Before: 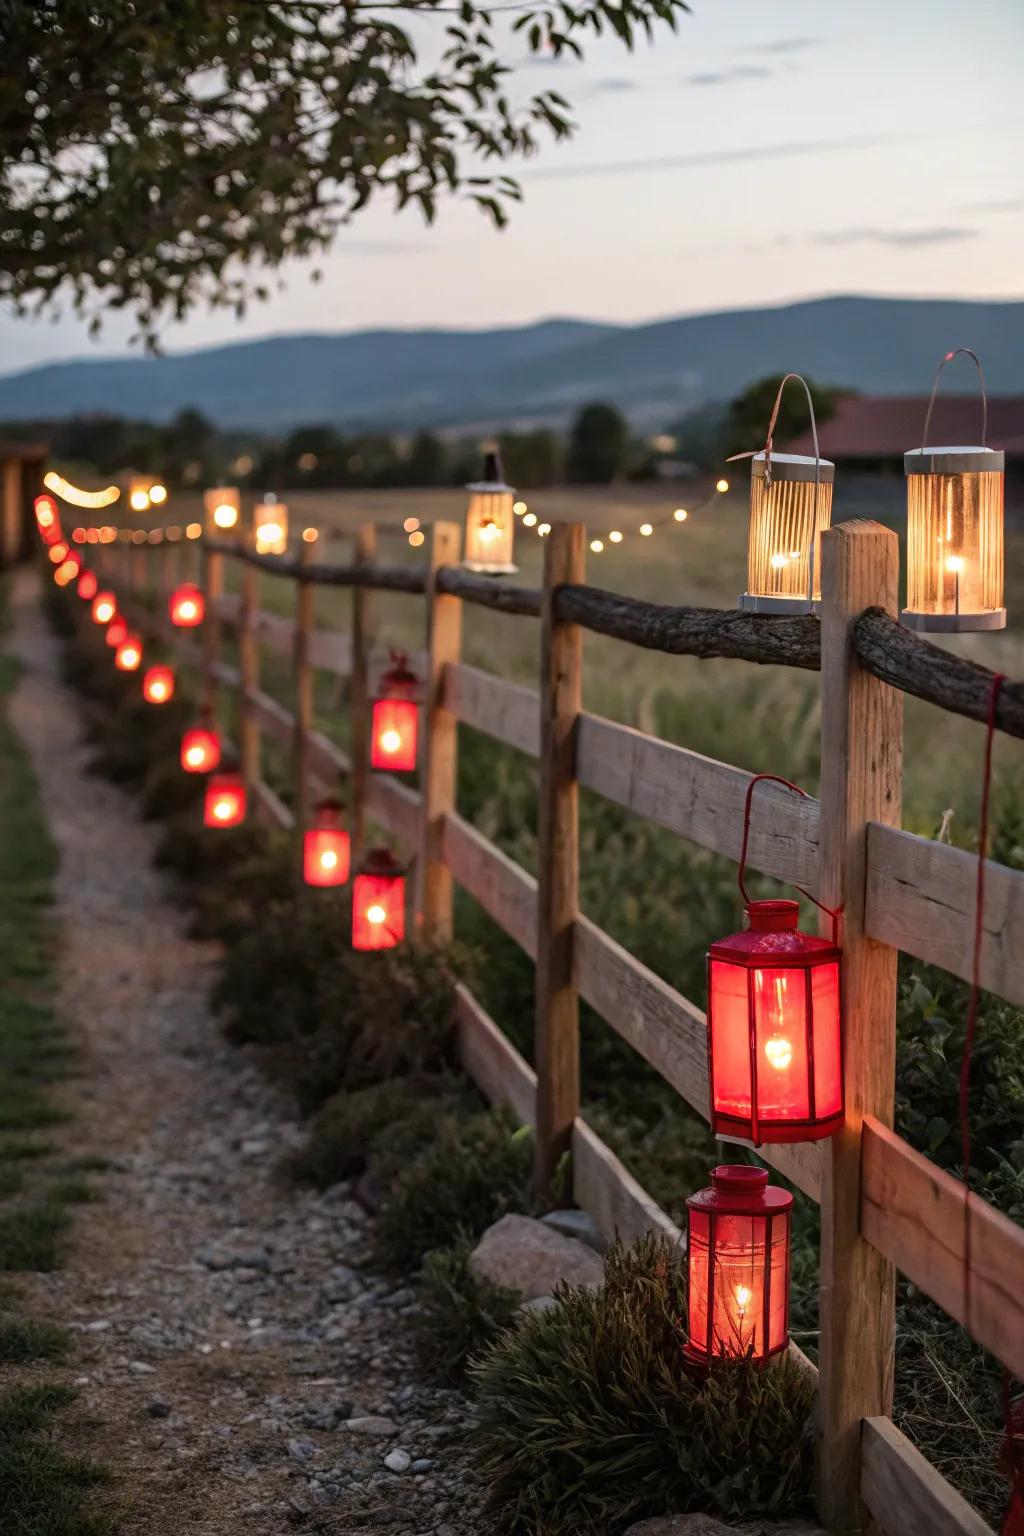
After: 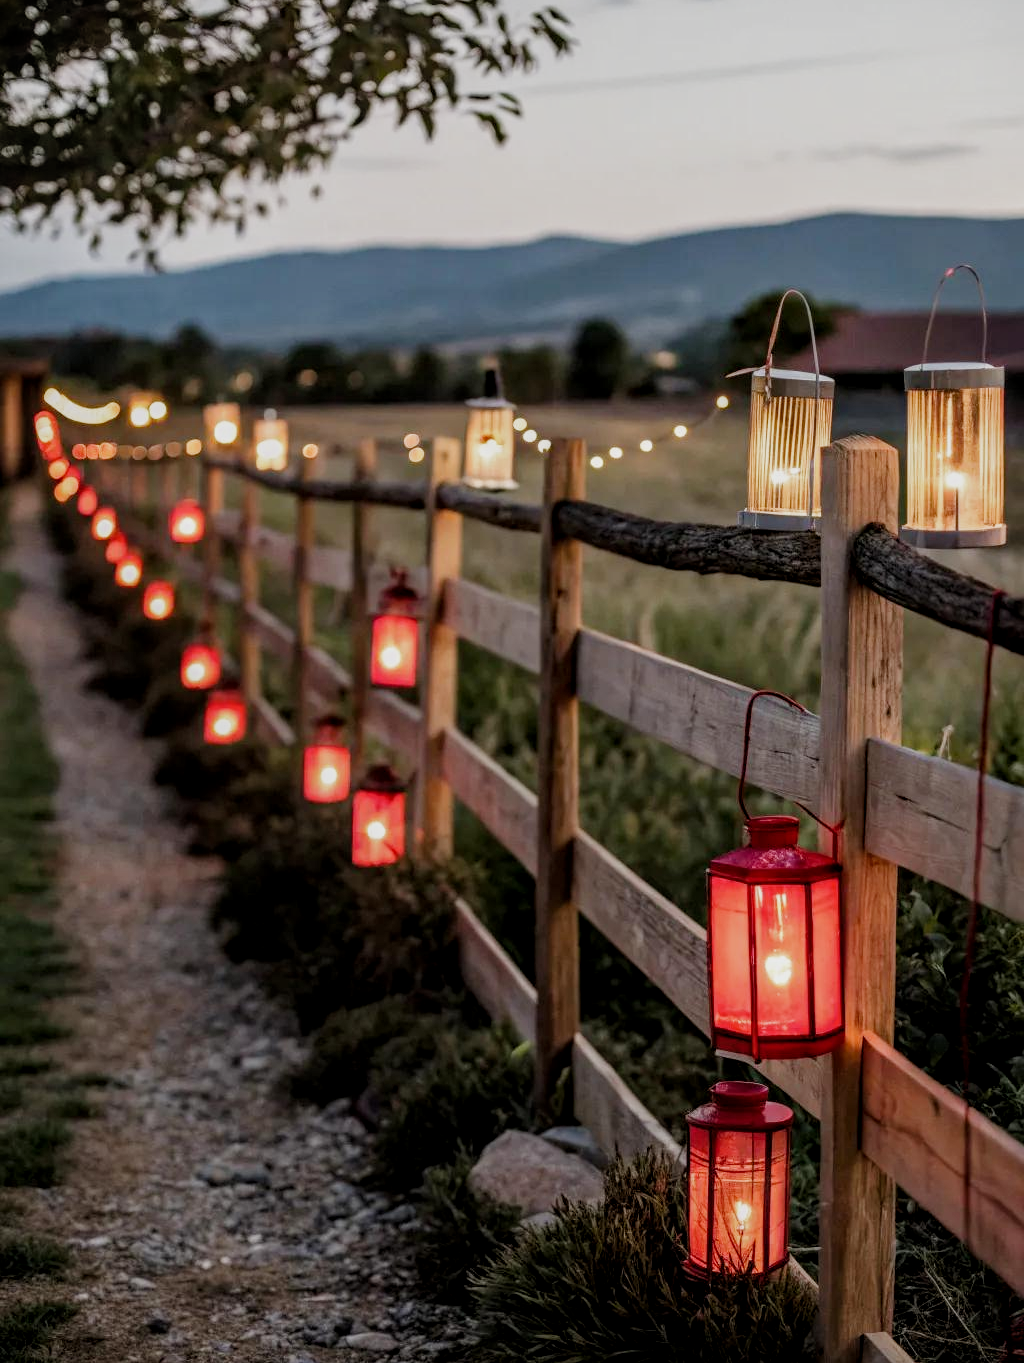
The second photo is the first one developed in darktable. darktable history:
local contrast: on, module defaults
crop and rotate: top 5.525%, bottom 5.688%
filmic rgb: black relative exposure -8.03 EV, white relative exposure 3.87 EV, threshold 3.05 EV, hardness 4.29, preserve chrominance no, color science v5 (2021), enable highlight reconstruction true
